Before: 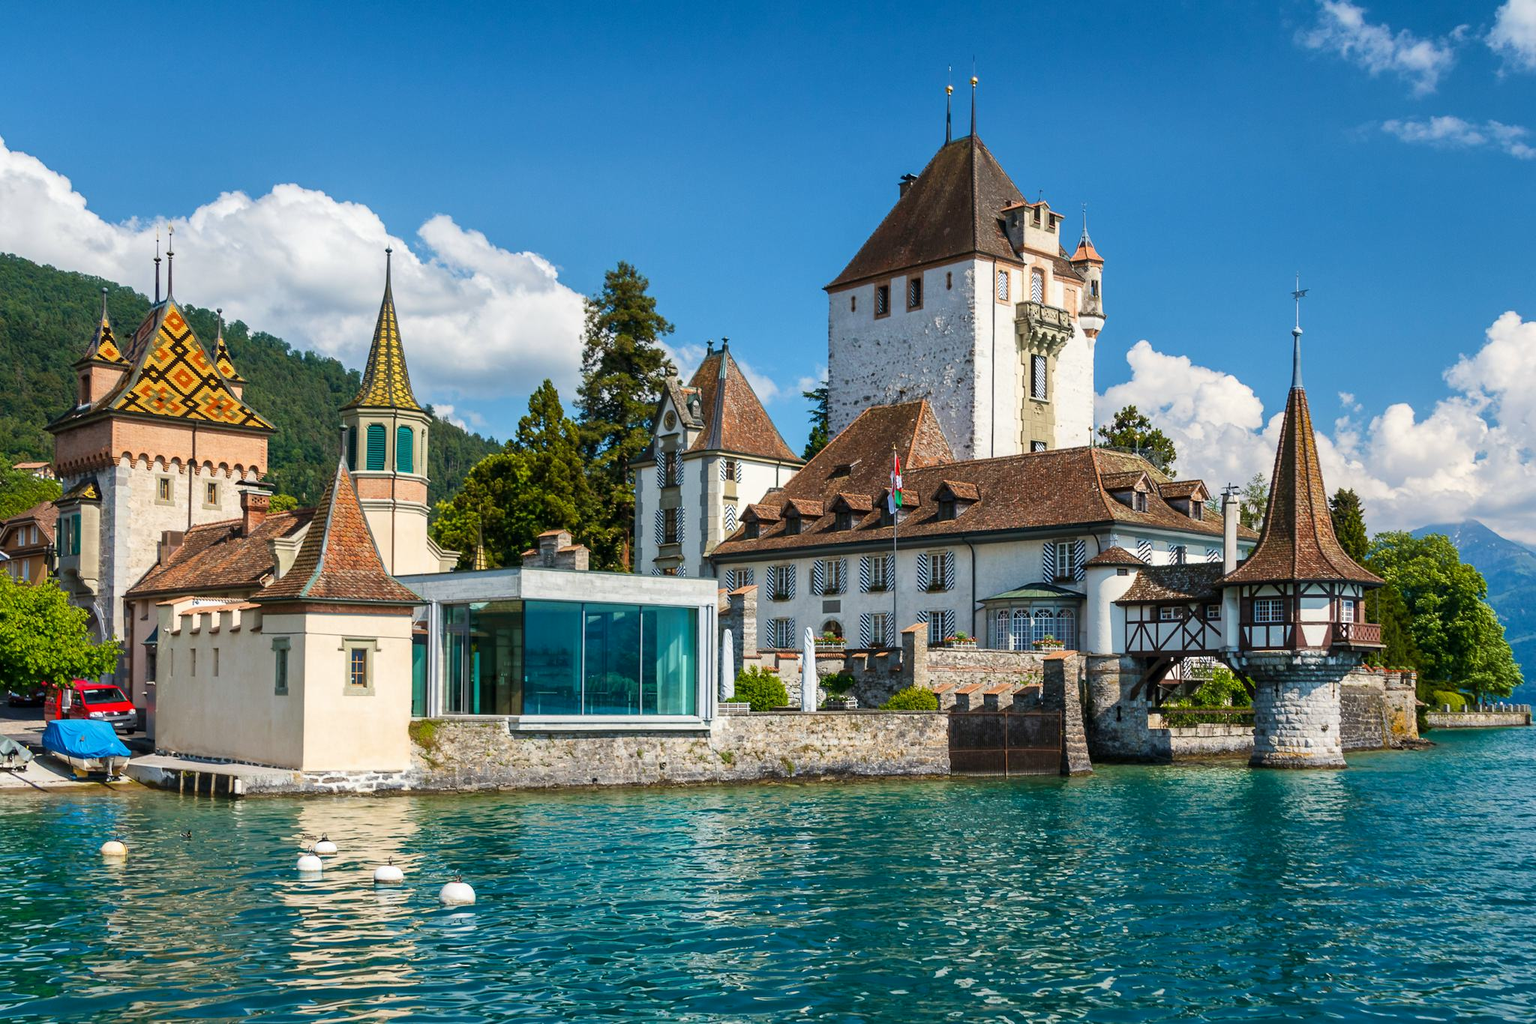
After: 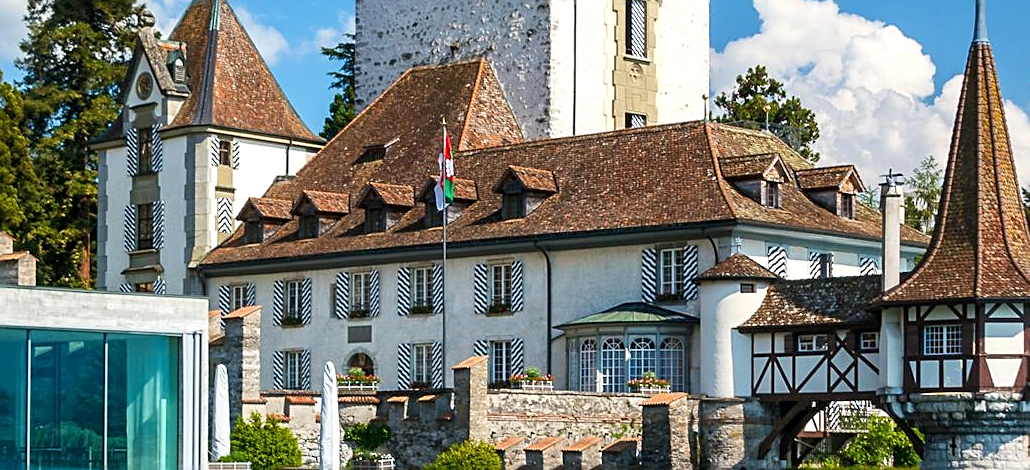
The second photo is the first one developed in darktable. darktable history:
crop: left 36.574%, top 34.773%, right 13.098%, bottom 30.811%
sharpen: amount 0.499
exposure: exposure 0.212 EV, compensate highlight preservation false
